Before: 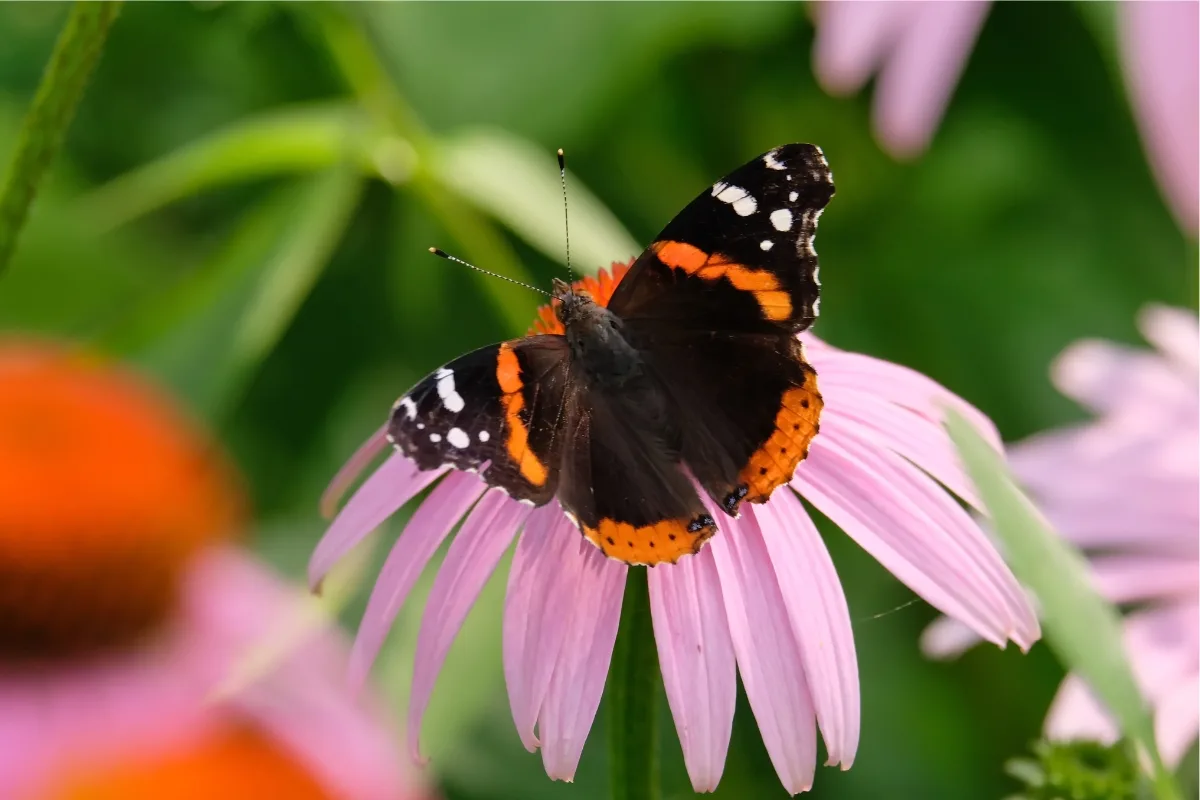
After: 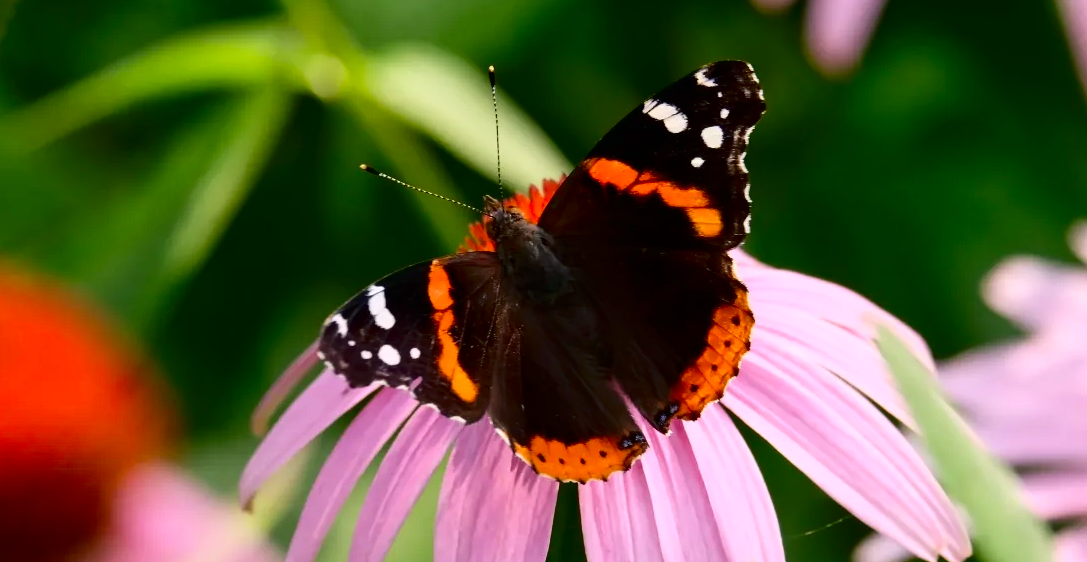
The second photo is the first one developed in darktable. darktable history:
crop: left 5.82%, top 10.453%, right 3.584%, bottom 19.251%
levels: levels [0, 0.492, 0.984]
contrast brightness saturation: contrast 0.208, brightness -0.113, saturation 0.207
